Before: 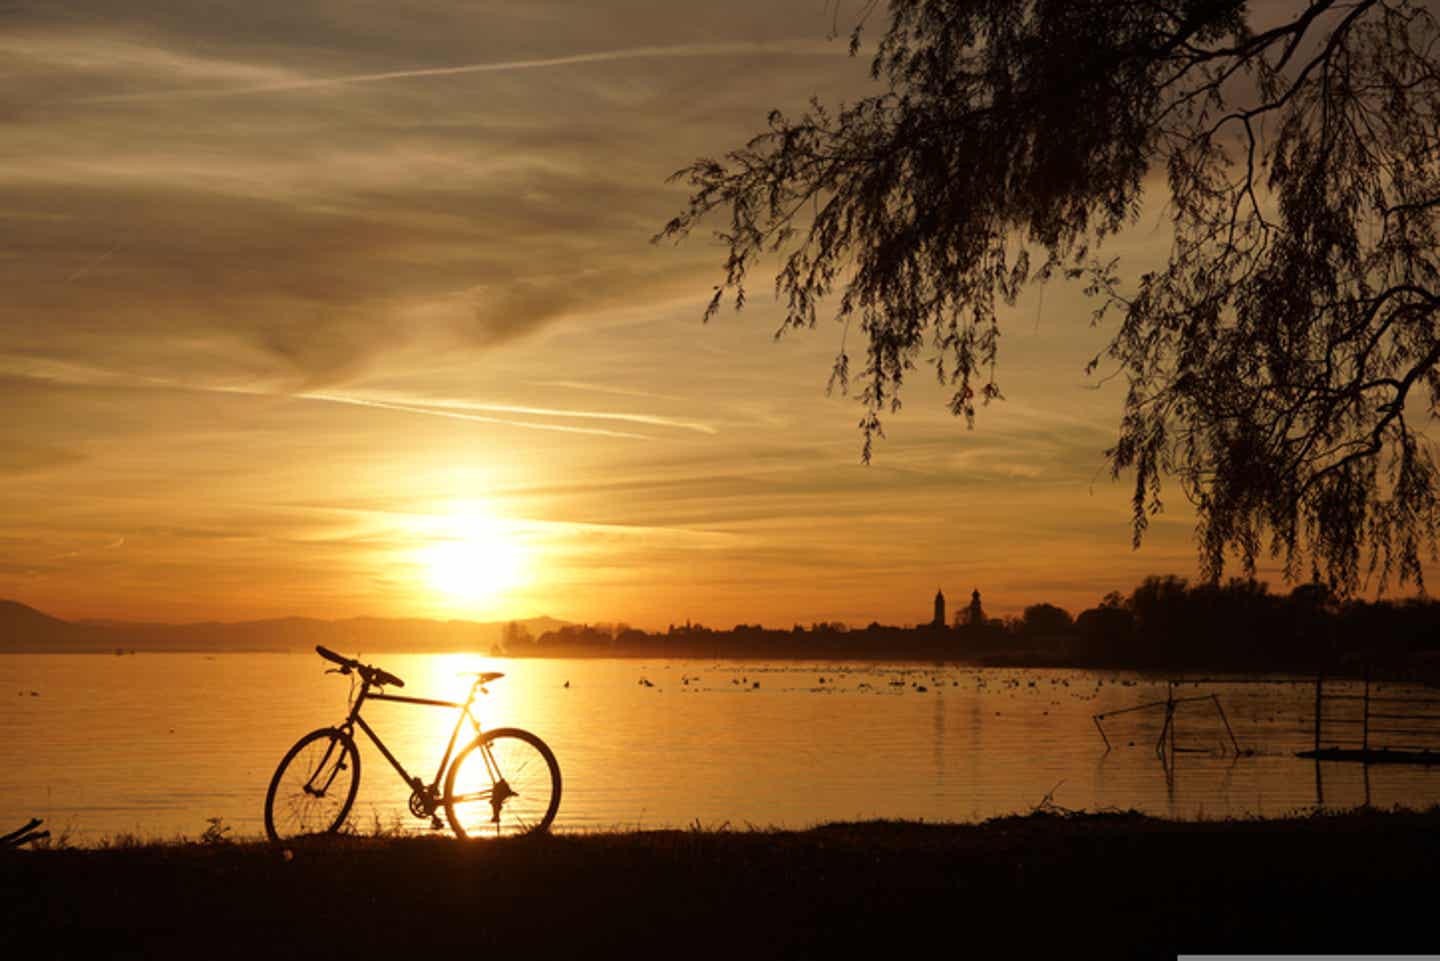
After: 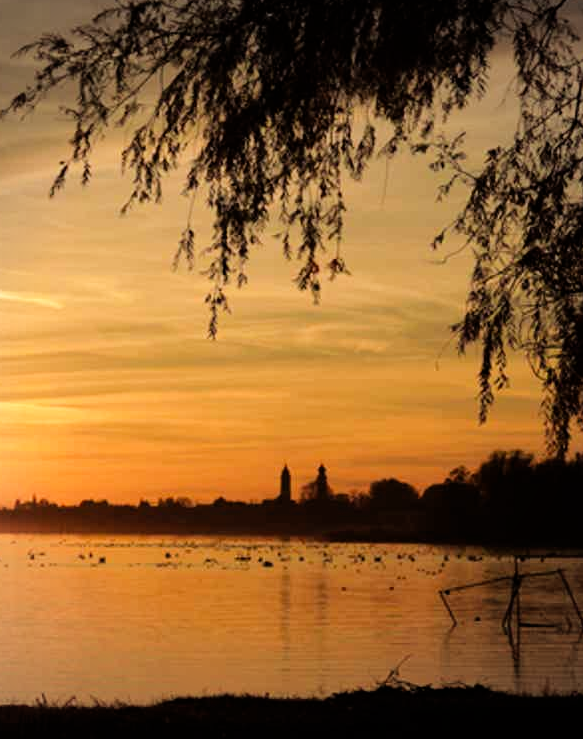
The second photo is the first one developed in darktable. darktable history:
levels: mode automatic
vignetting: fall-off start 71.56%, brightness -0.402, saturation -0.298
crop: left 45.46%, top 13.084%, right 14.015%, bottom 9.958%
filmic rgb: black relative exposure -7.8 EV, white relative exposure 4.24 EV, hardness 3.85
